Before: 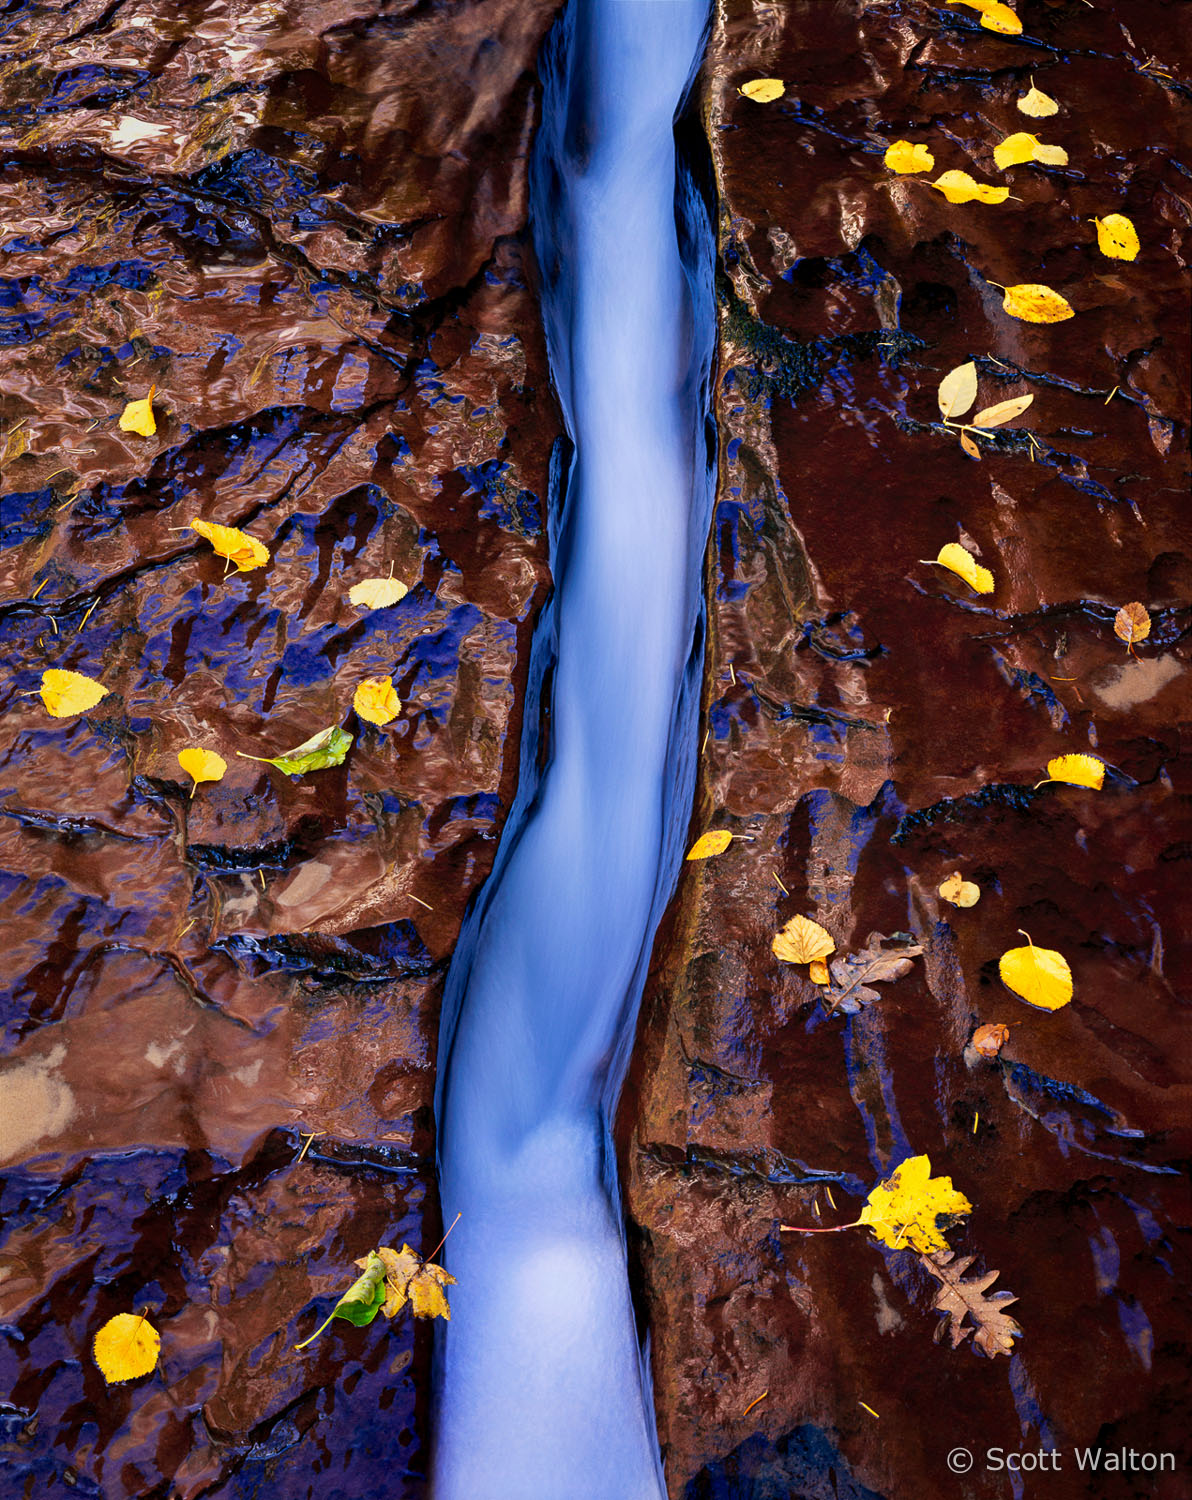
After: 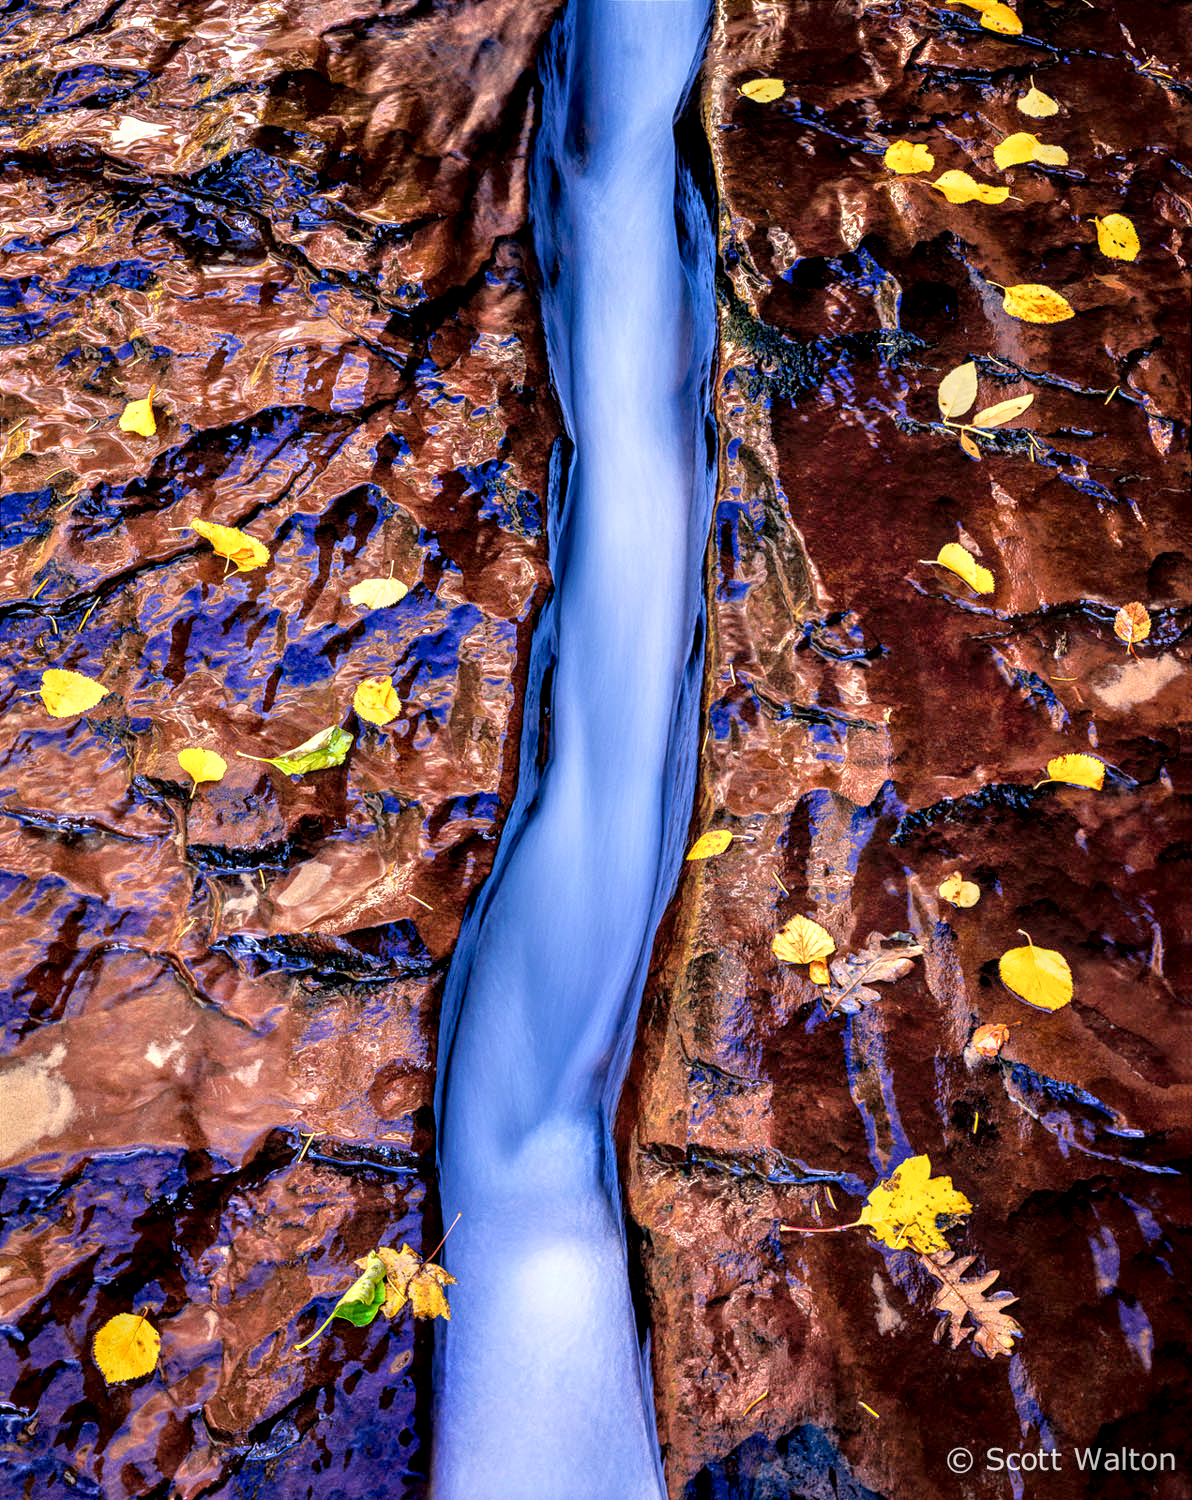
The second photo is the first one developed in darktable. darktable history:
shadows and highlights: shadows 0, highlights 40
tone equalizer: -7 EV 0.15 EV, -6 EV 0.6 EV, -5 EV 1.15 EV, -4 EV 1.33 EV, -3 EV 1.15 EV, -2 EV 0.6 EV, -1 EV 0.15 EV, mask exposure compensation -0.5 EV
local contrast: highlights 25%, detail 150%
